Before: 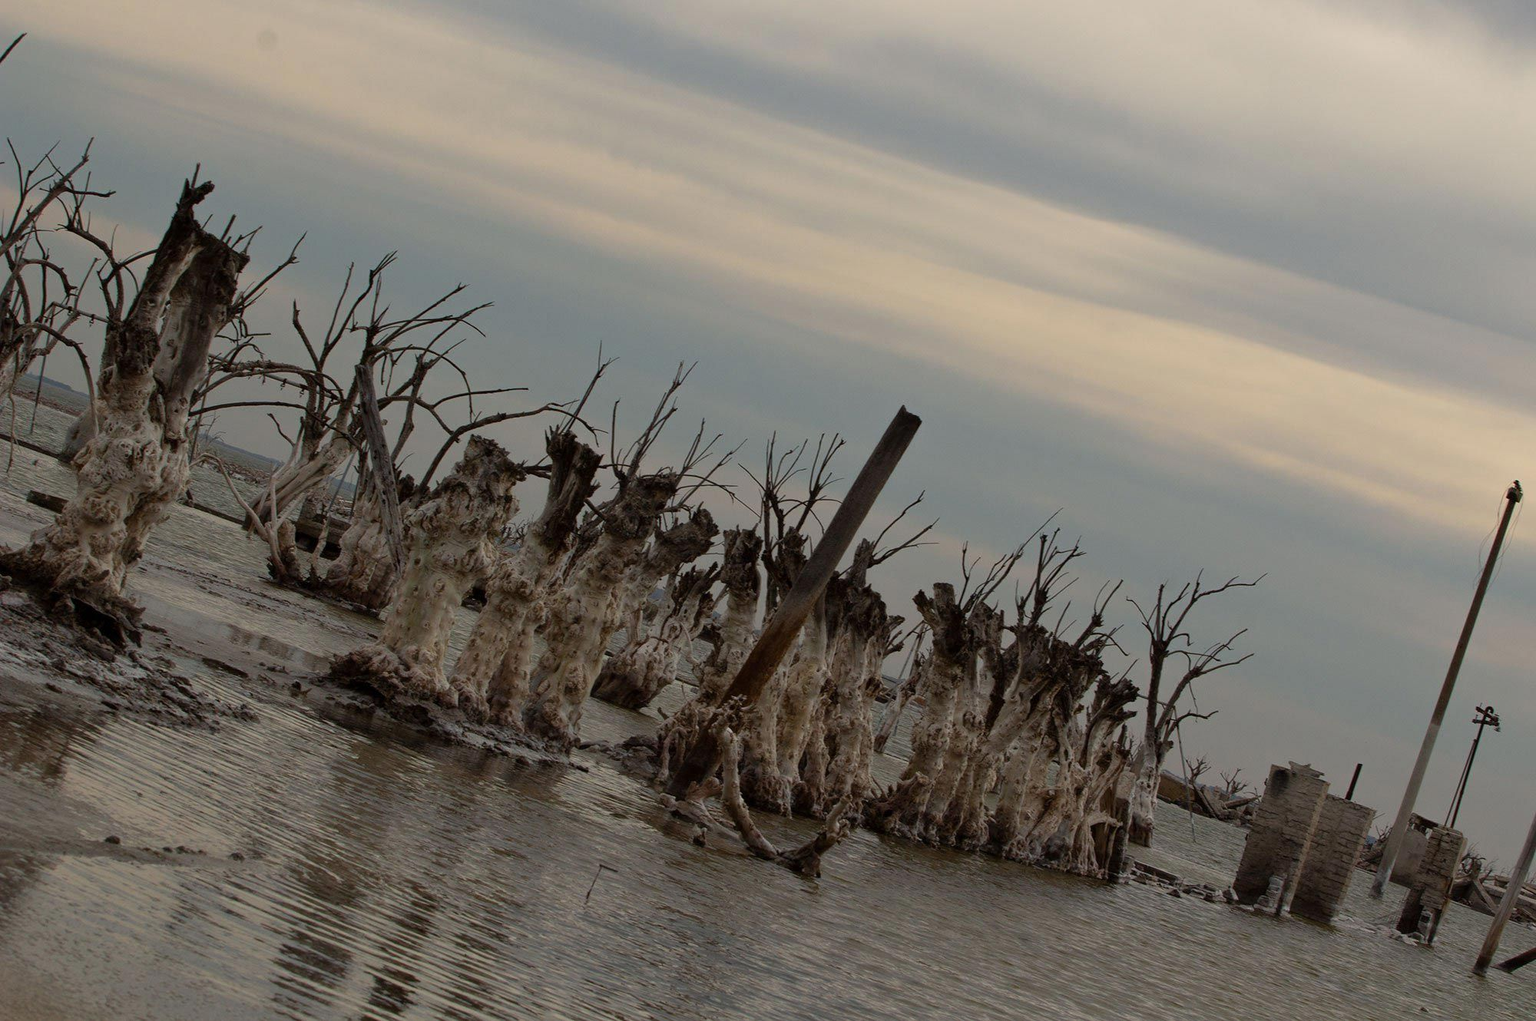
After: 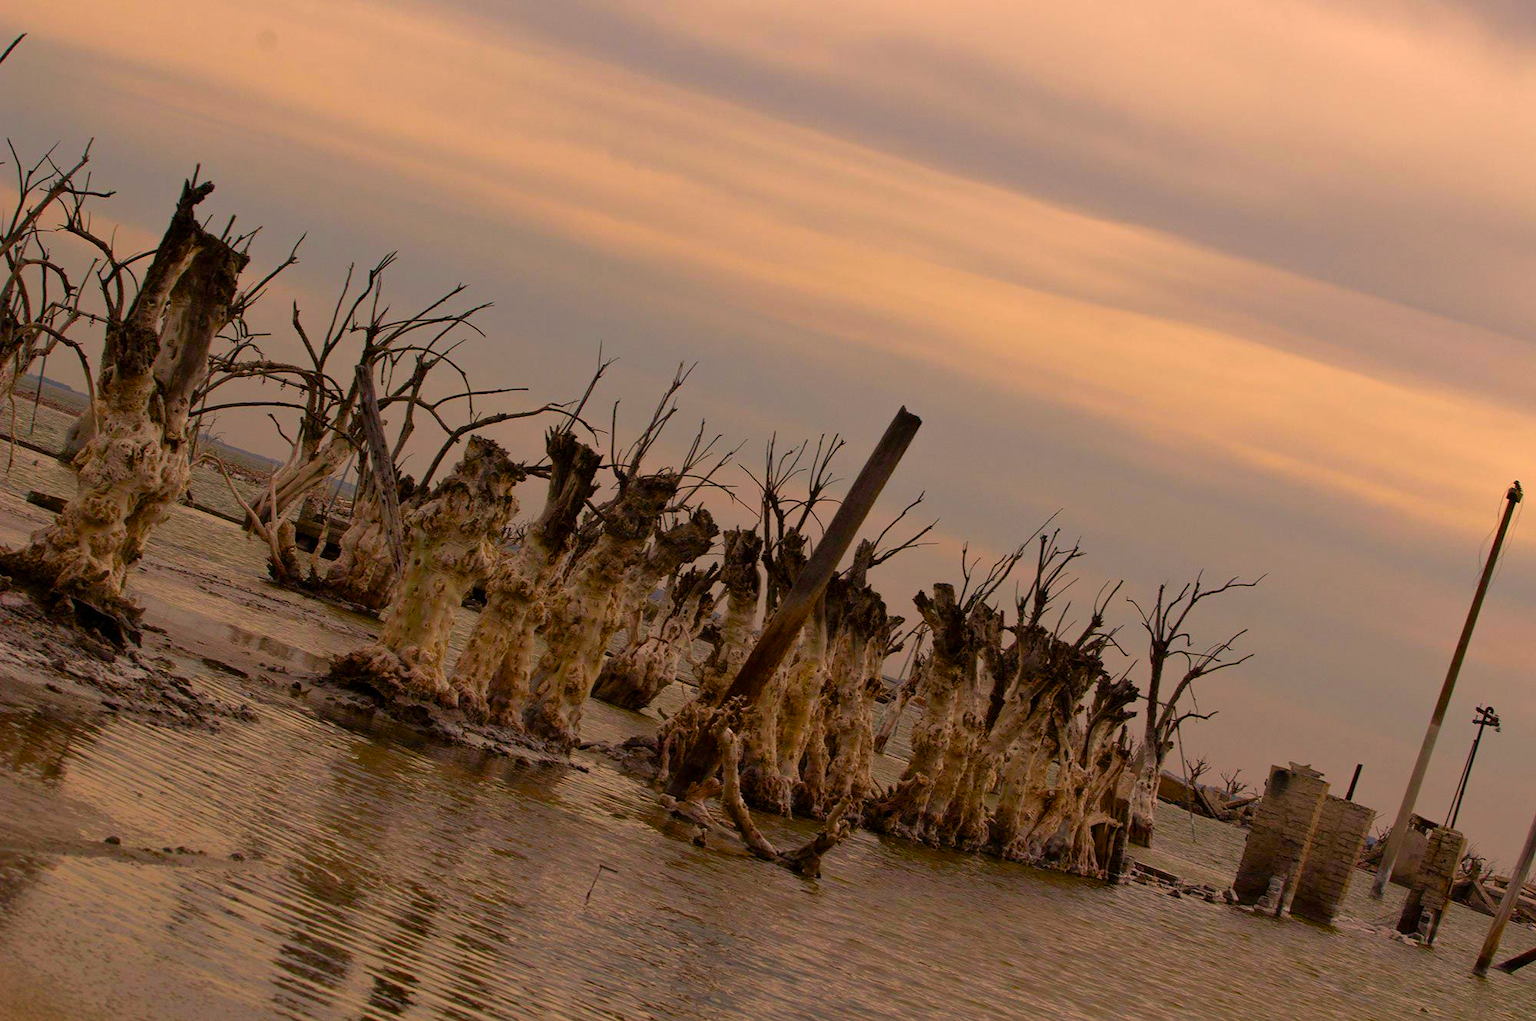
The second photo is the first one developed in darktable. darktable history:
color balance rgb: perceptual saturation grading › global saturation 20%, perceptual saturation grading › highlights -25%, perceptual saturation grading › shadows 50.52%, global vibrance 40.24%
color correction: highlights a* 21.88, highlights b* 22.25
